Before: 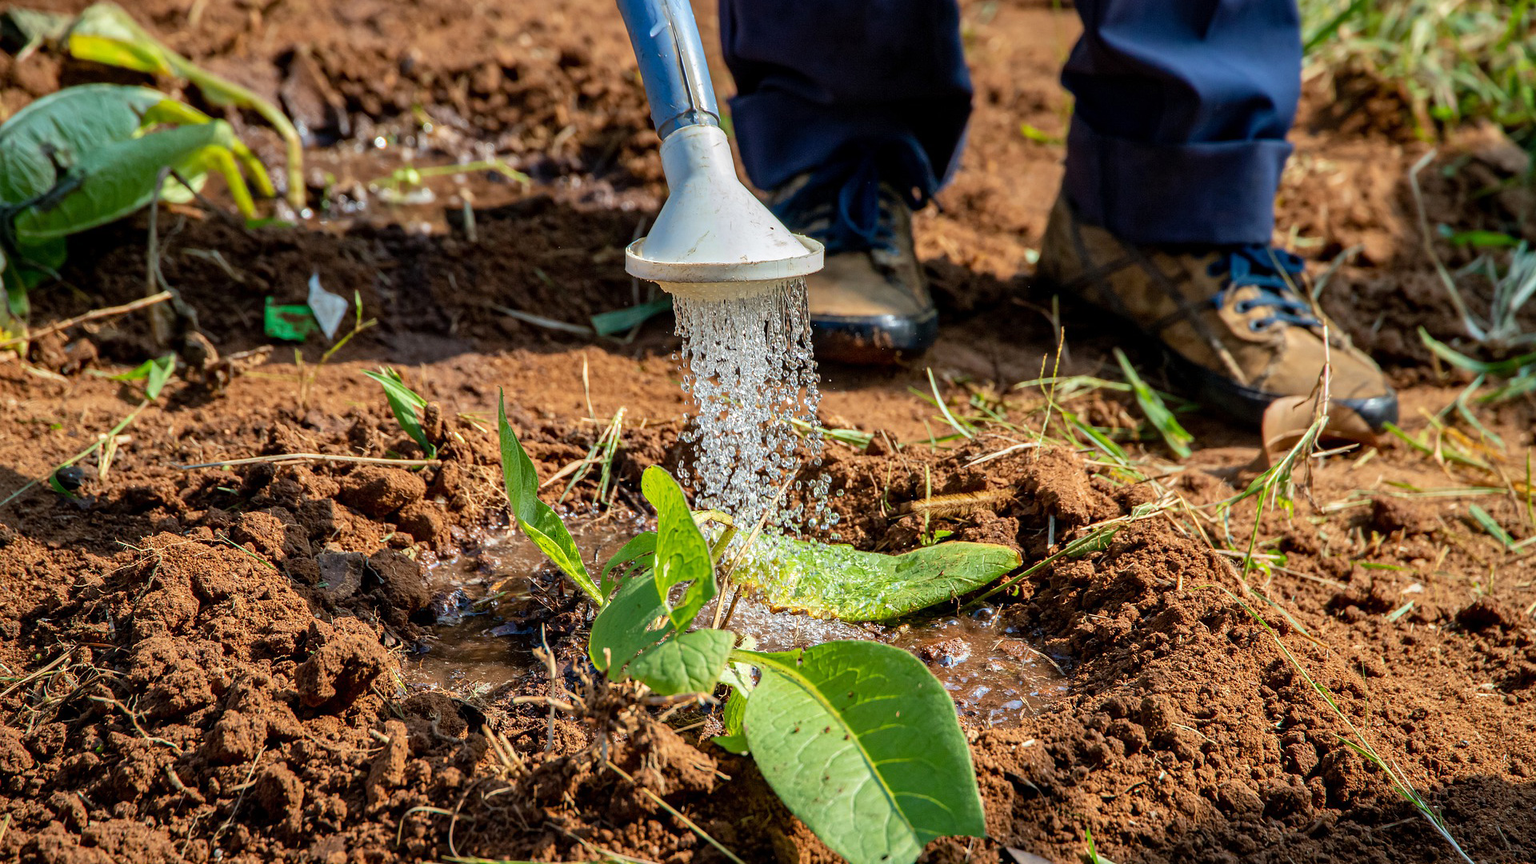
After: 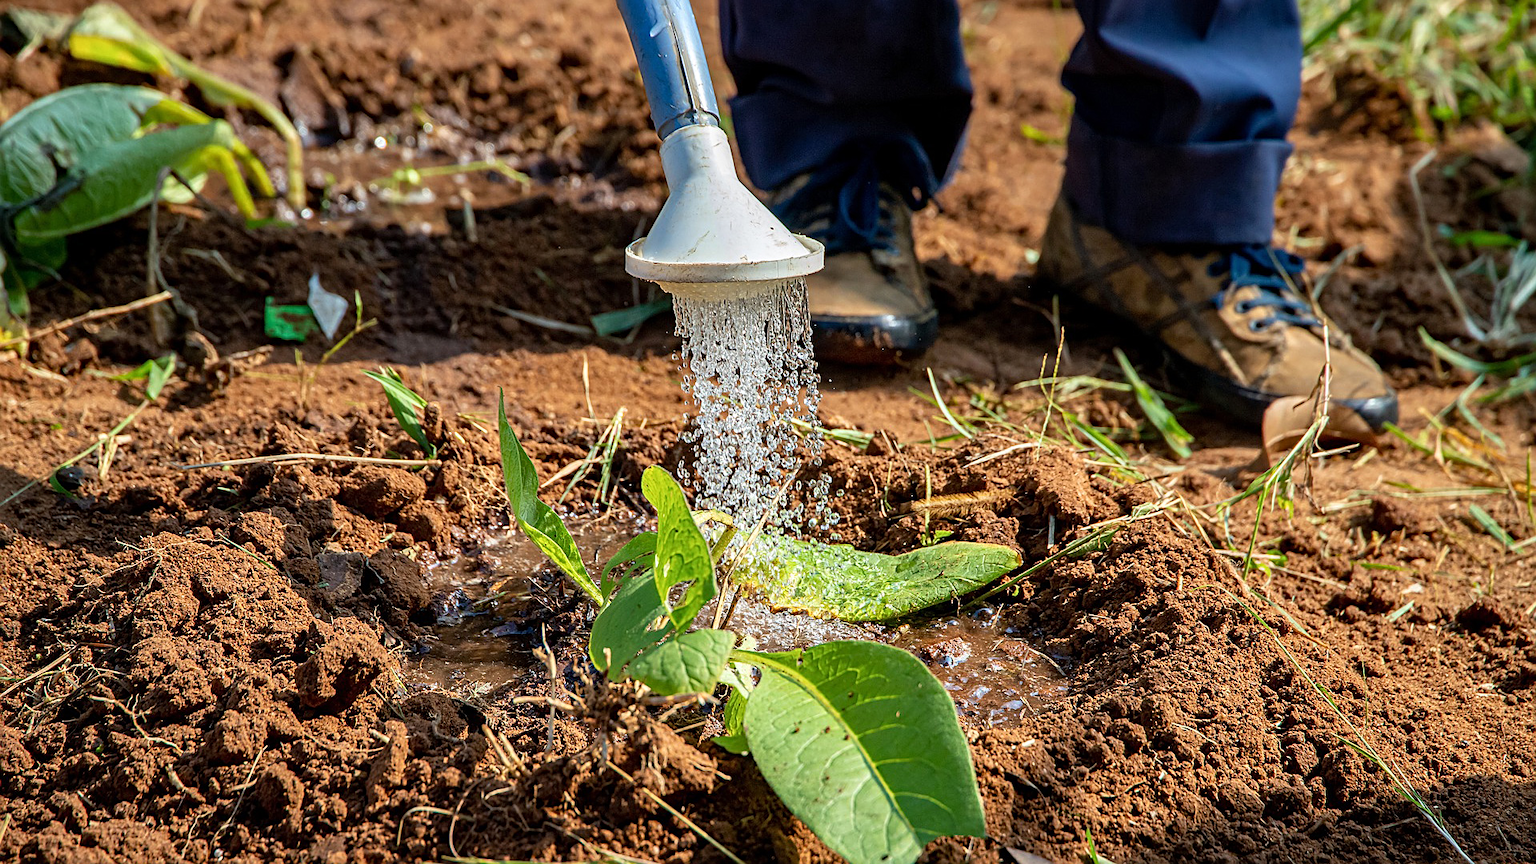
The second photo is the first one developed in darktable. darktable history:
sharpen: on, module defaults
shadows and highlights: shadows 0.363, highlights 39.05
